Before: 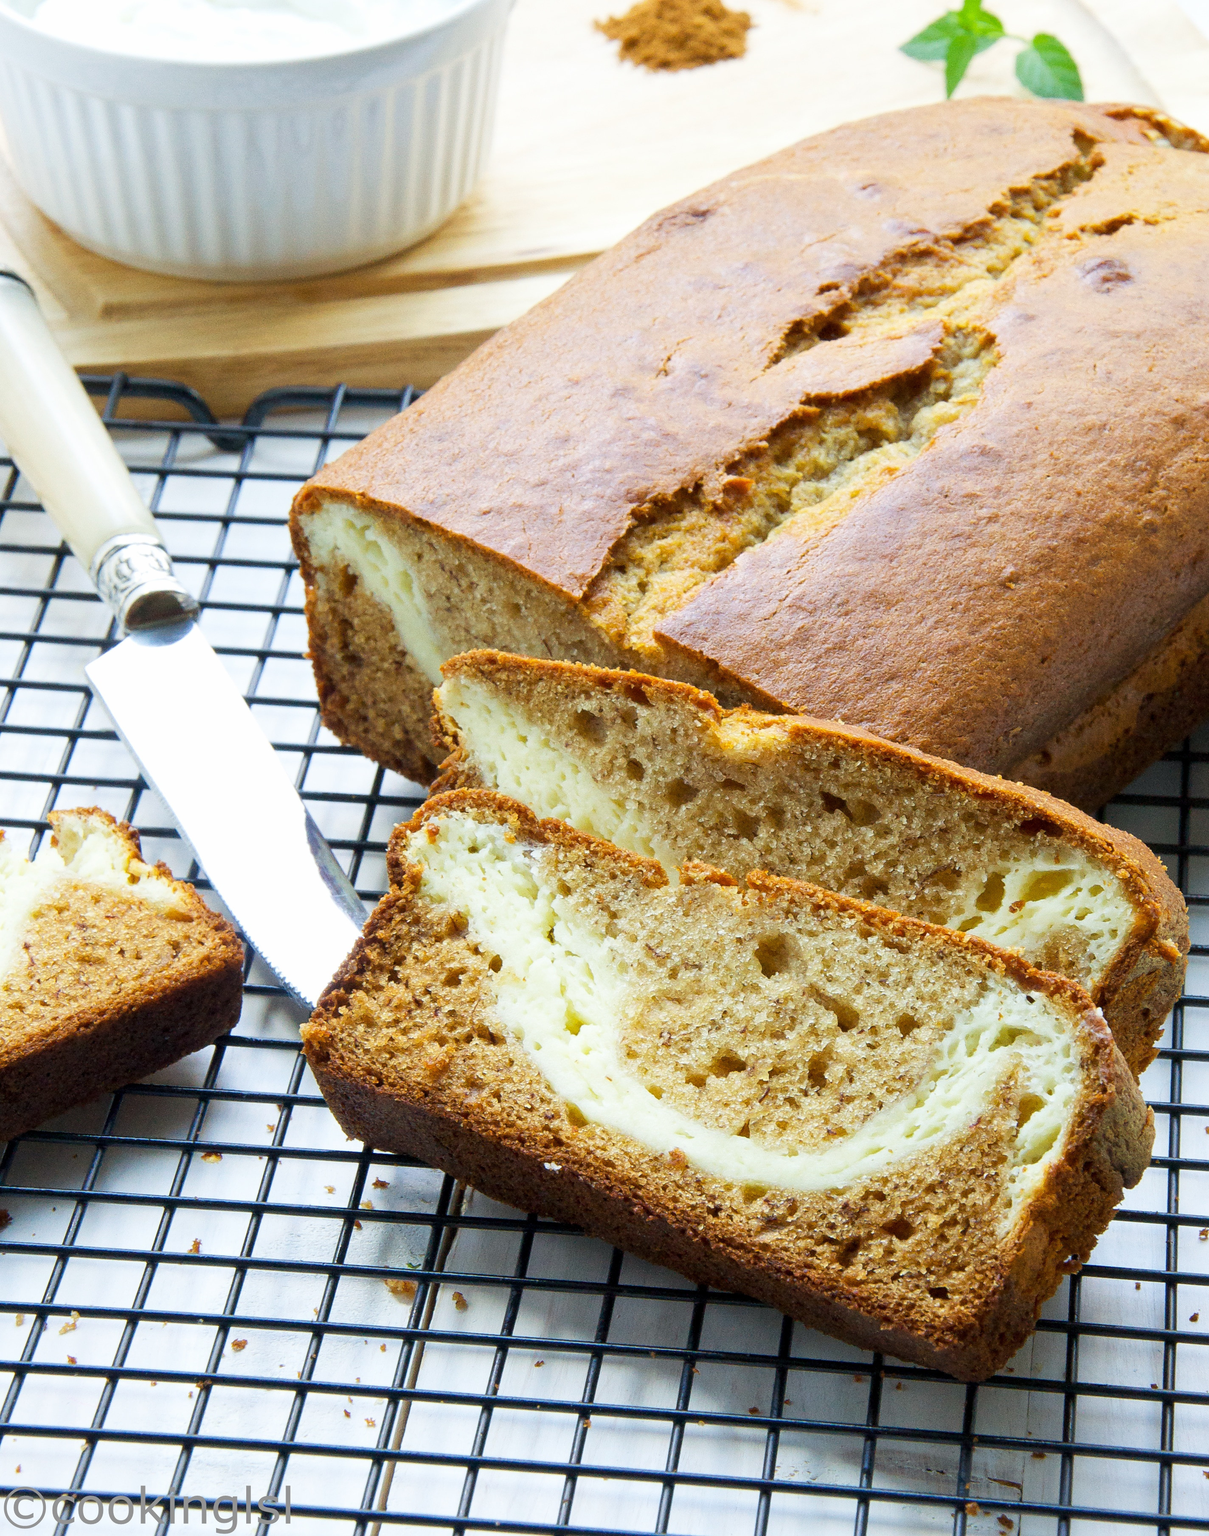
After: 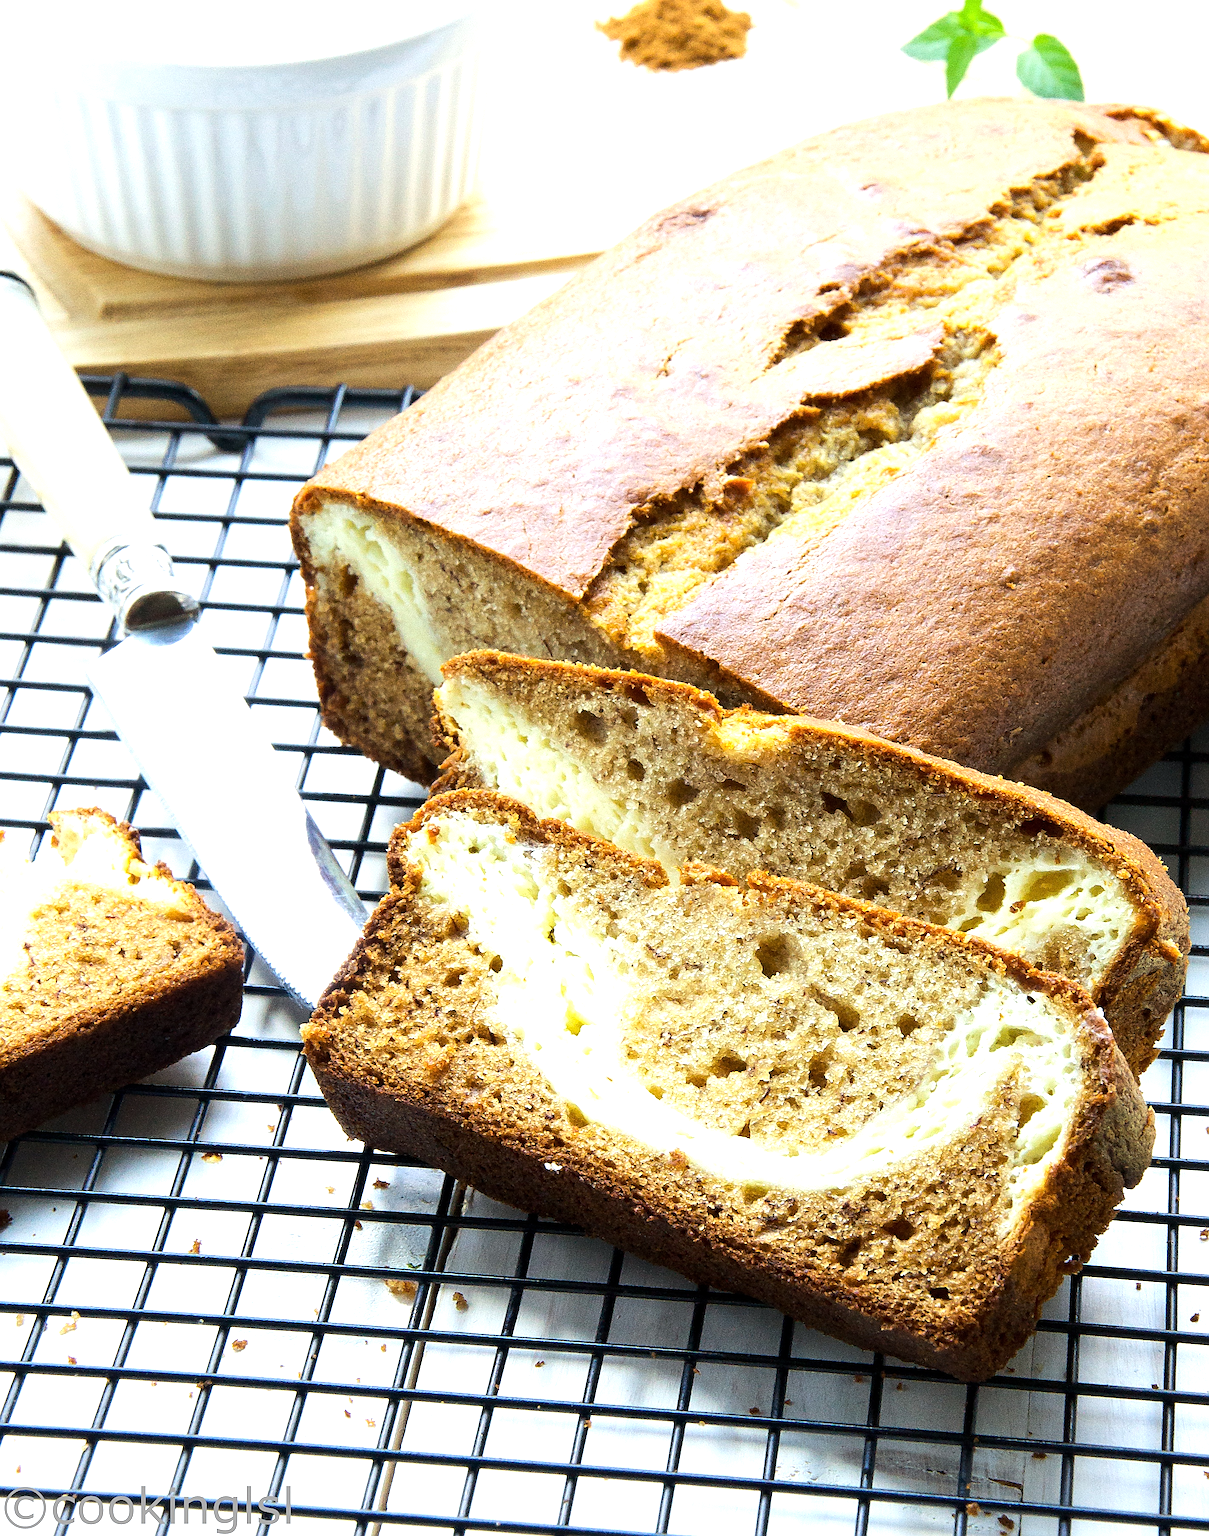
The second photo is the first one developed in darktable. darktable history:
sharpen: amount 0.478
tone equalizer: -8 EV -0.75 EV, -7 EV -0.7 EV, -6 EV -0.6 EV, -5 EV -0.4 EV, -3 EV 0.4 EV, -2 EV 0.6 EV, -1 EV 0.7 EV, +0 EV 0.75 EV, edges refinement/feathering 500, mask exposure compensation -1.57 EV, preserve details no
